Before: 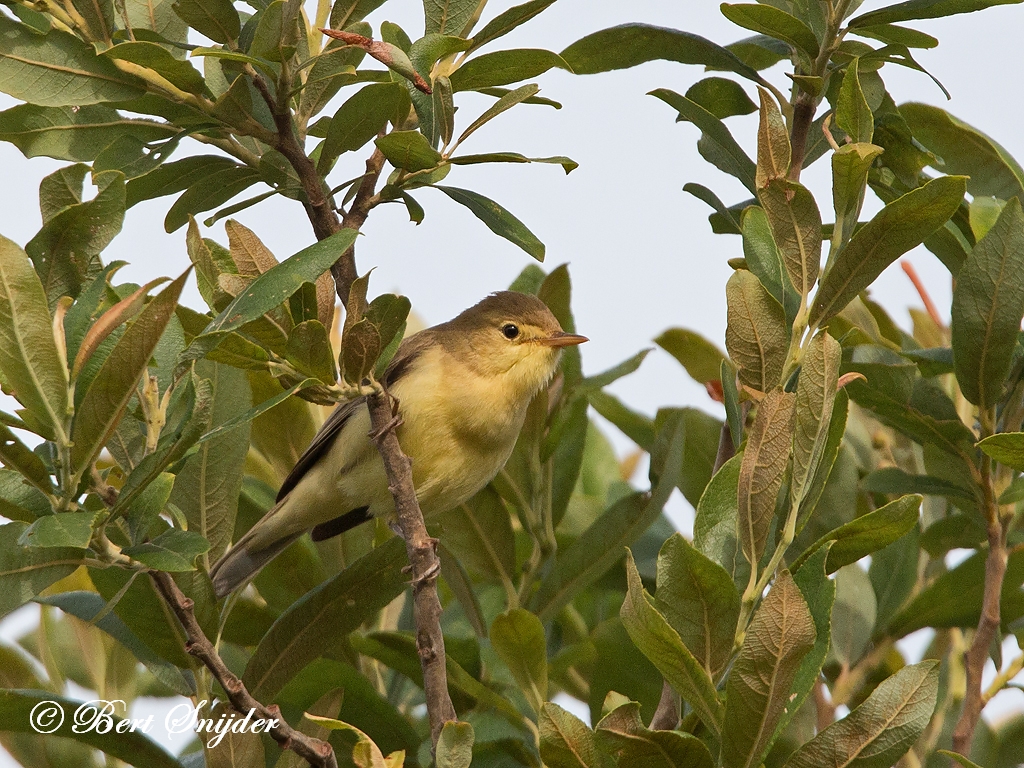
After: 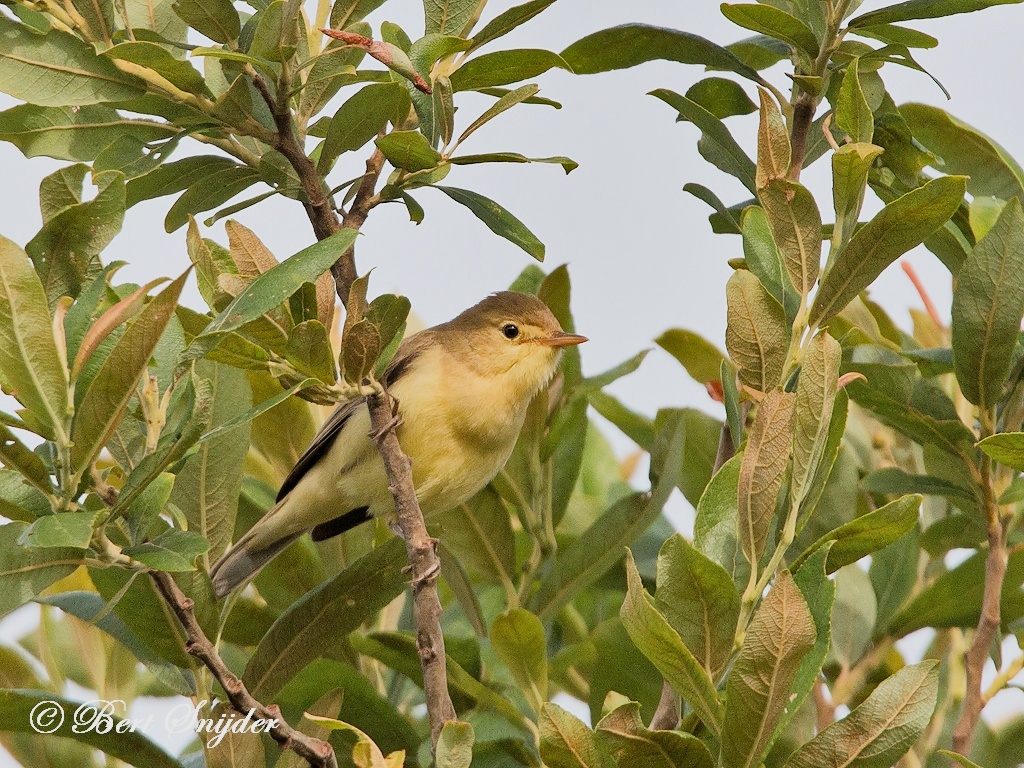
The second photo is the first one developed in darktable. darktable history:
exposure: black level correction 0, exposure 1.199 EV, compensate exposure bias true, compensate highlight preservation false
shadows and highlights: soften with gaussian
filmic rgb: black relative exposure -7.1 EV, white relative exposure 5.35 EV, hardness 3.03
